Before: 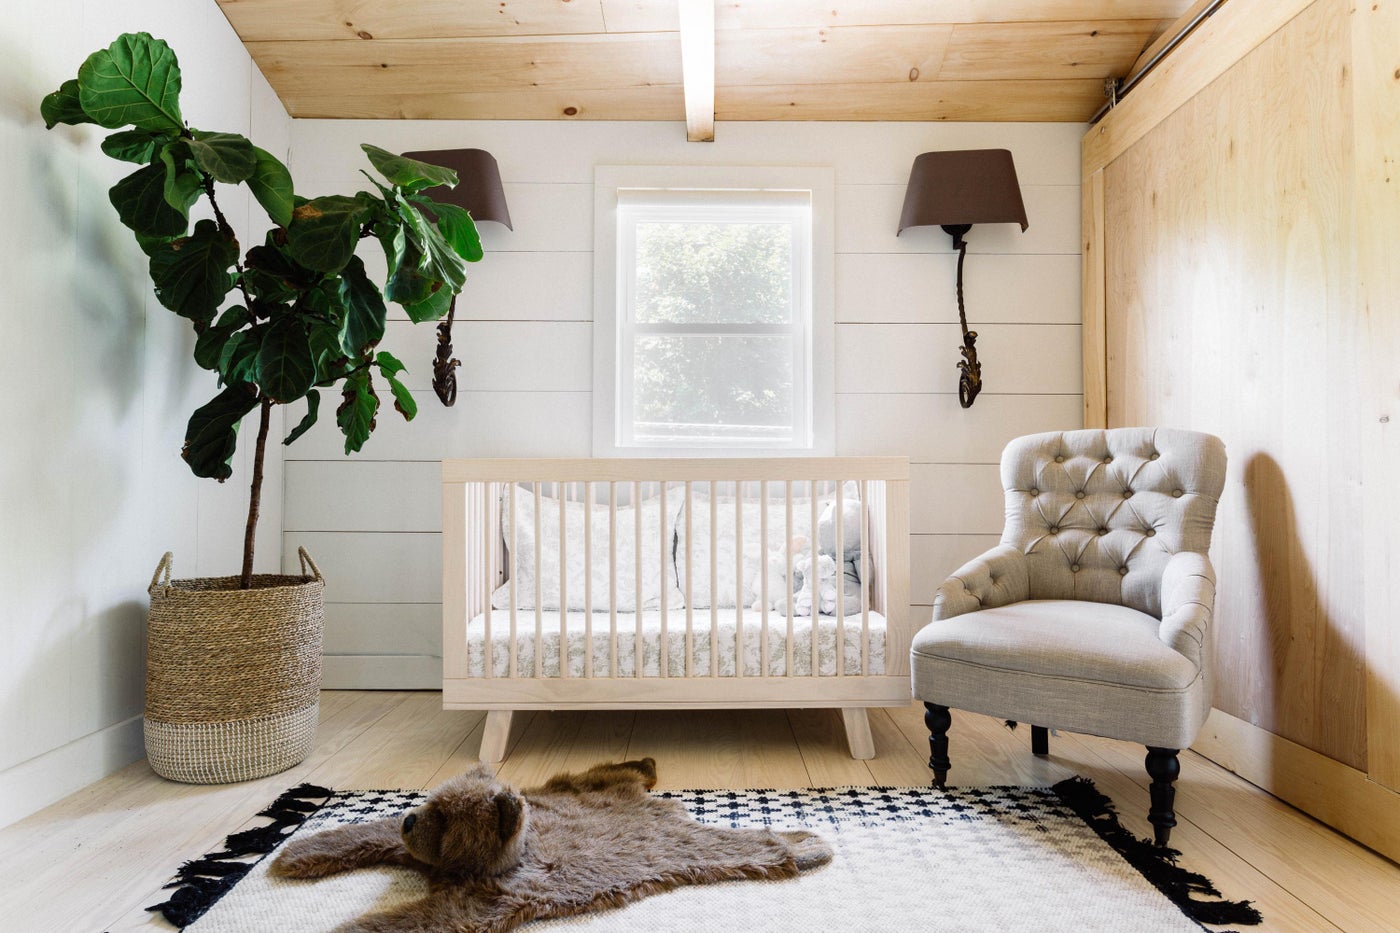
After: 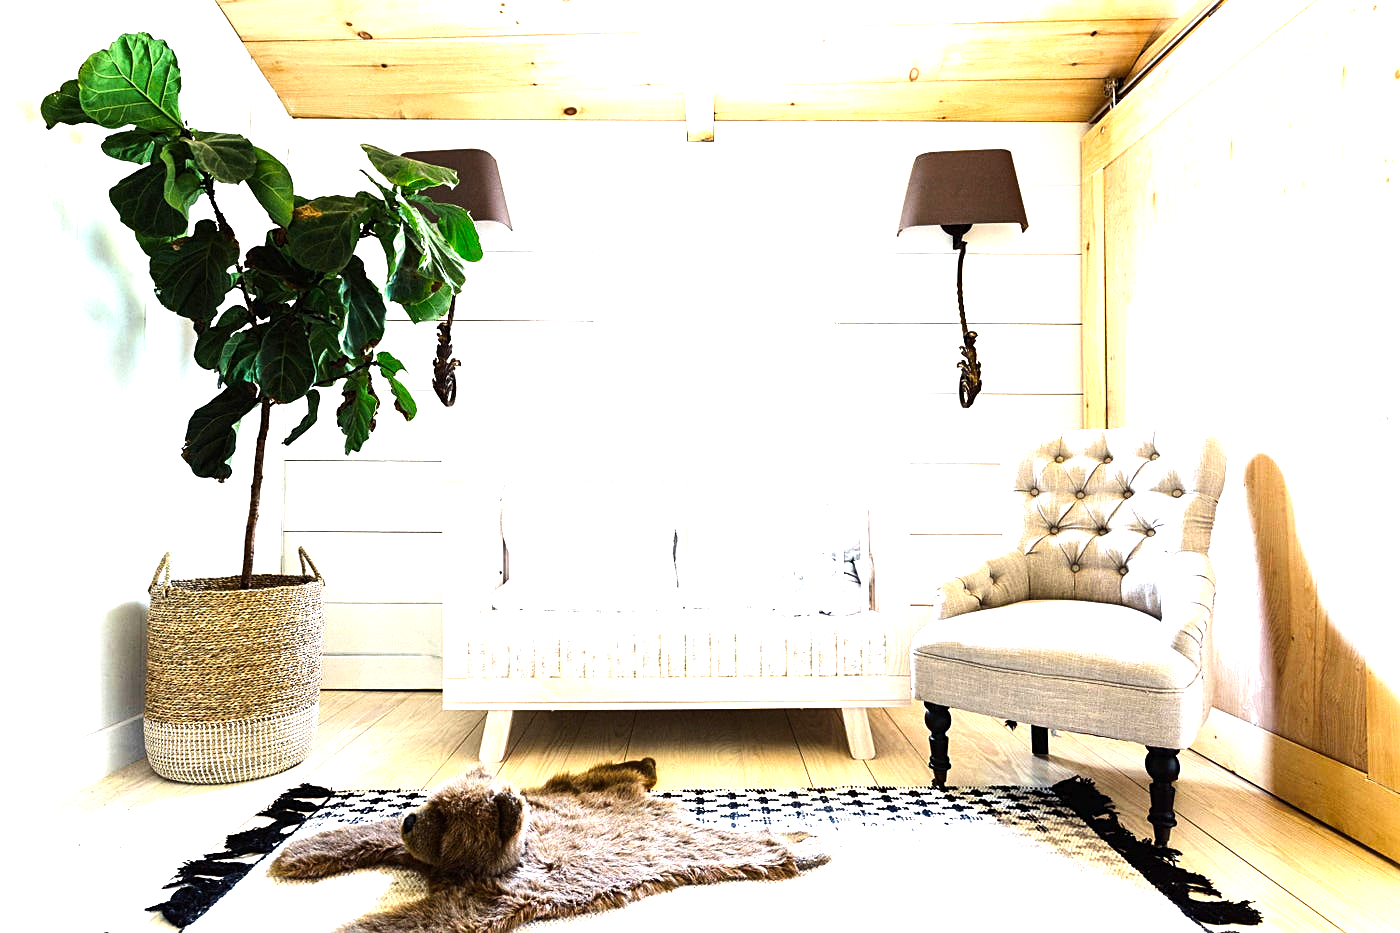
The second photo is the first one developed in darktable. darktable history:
sharpen: on, module defaults
tone curve: curves: ch0 [(0, 0) (0.003, 0.014) (0.011, 0.019) (0.025, 0.029) (0.044, 0.047) (0.069, 0.071) (0.1, 0.101) (0.136, 0.131) (0.177, 0.166) (0.224, 0.212) (0.277, 0.263) (0.335, 0.32) (0.399, 0.387) (0.468, 0.459) (0.543, 0.541) (0.623, 0.626) (0.709, 0.717) (0.801, 0.813) (0.898, 0.909) (1, 1)], color space Lab, linked channels, preserve colors none
color balance rgb: linear chroma grading › global chroma 0.716%, perceptual saturation grading › global saturation 0.62%, perceptual brilliance grading › highlights 20.363%, perceptual brilliance grading › mid-tones 18.93%, perceptual brilliance grading › shadows -20.753%, global vibrance 20%
exposure: black level correction 0.001, exposure 0.962 EV, compensate highlight preservation false
